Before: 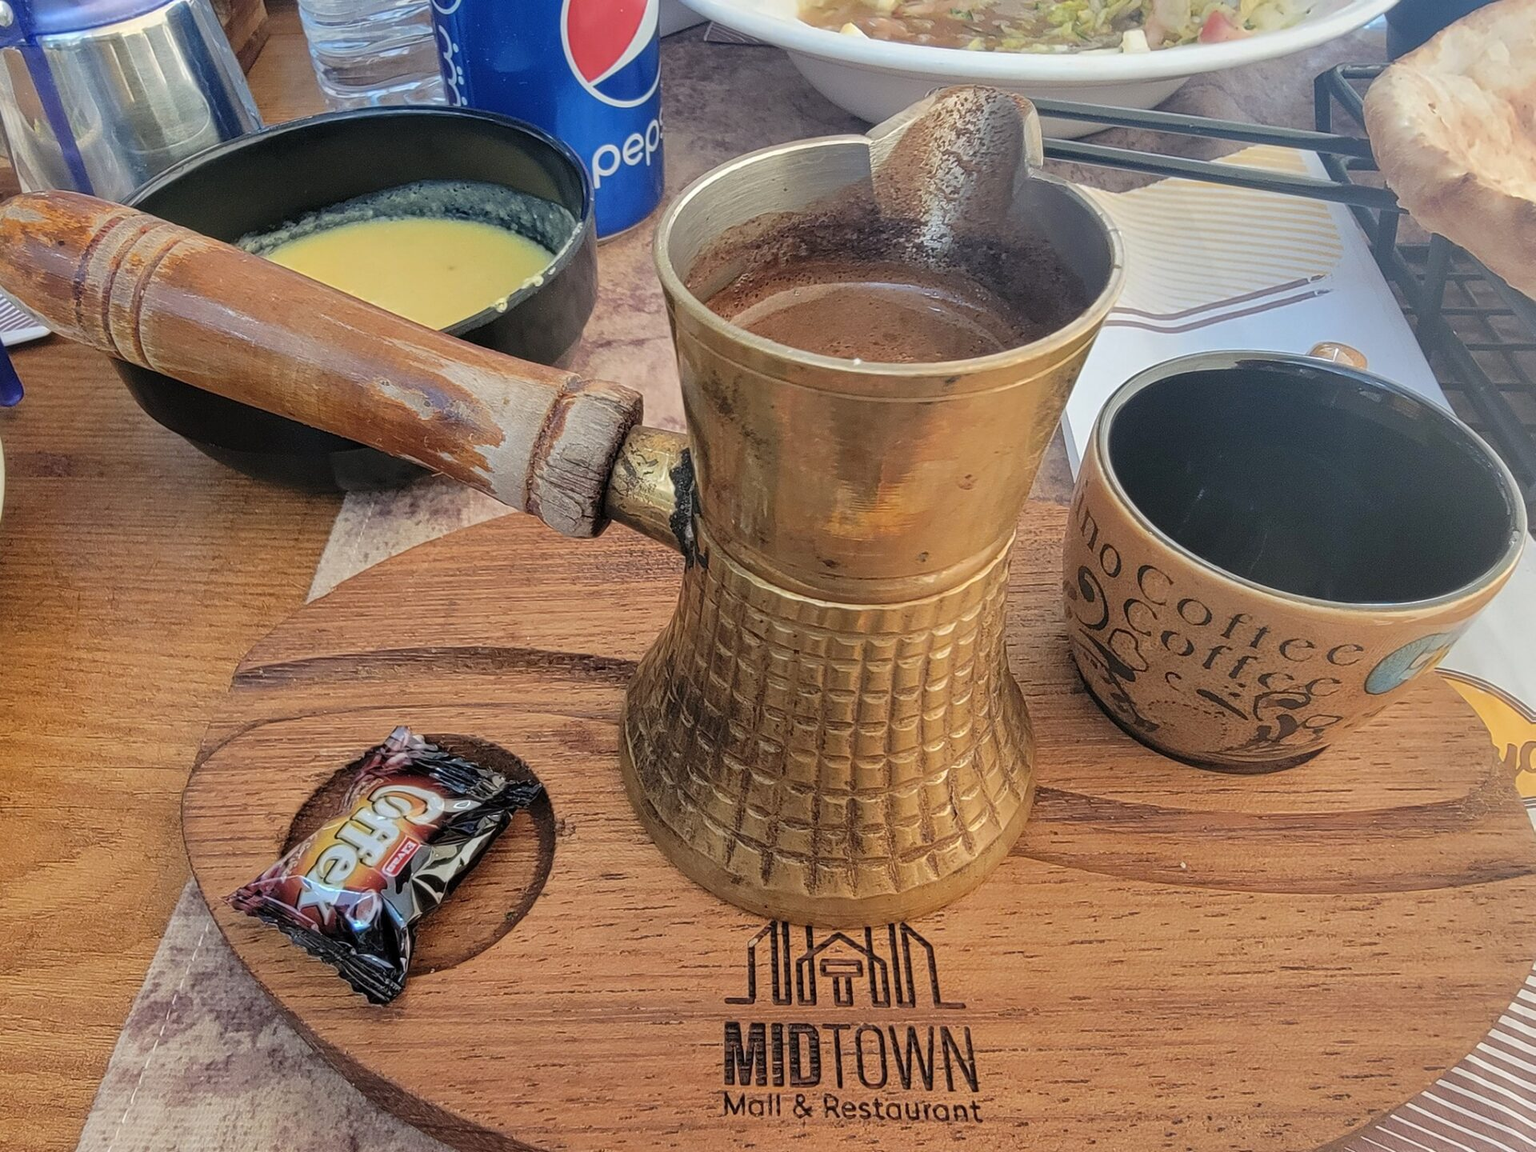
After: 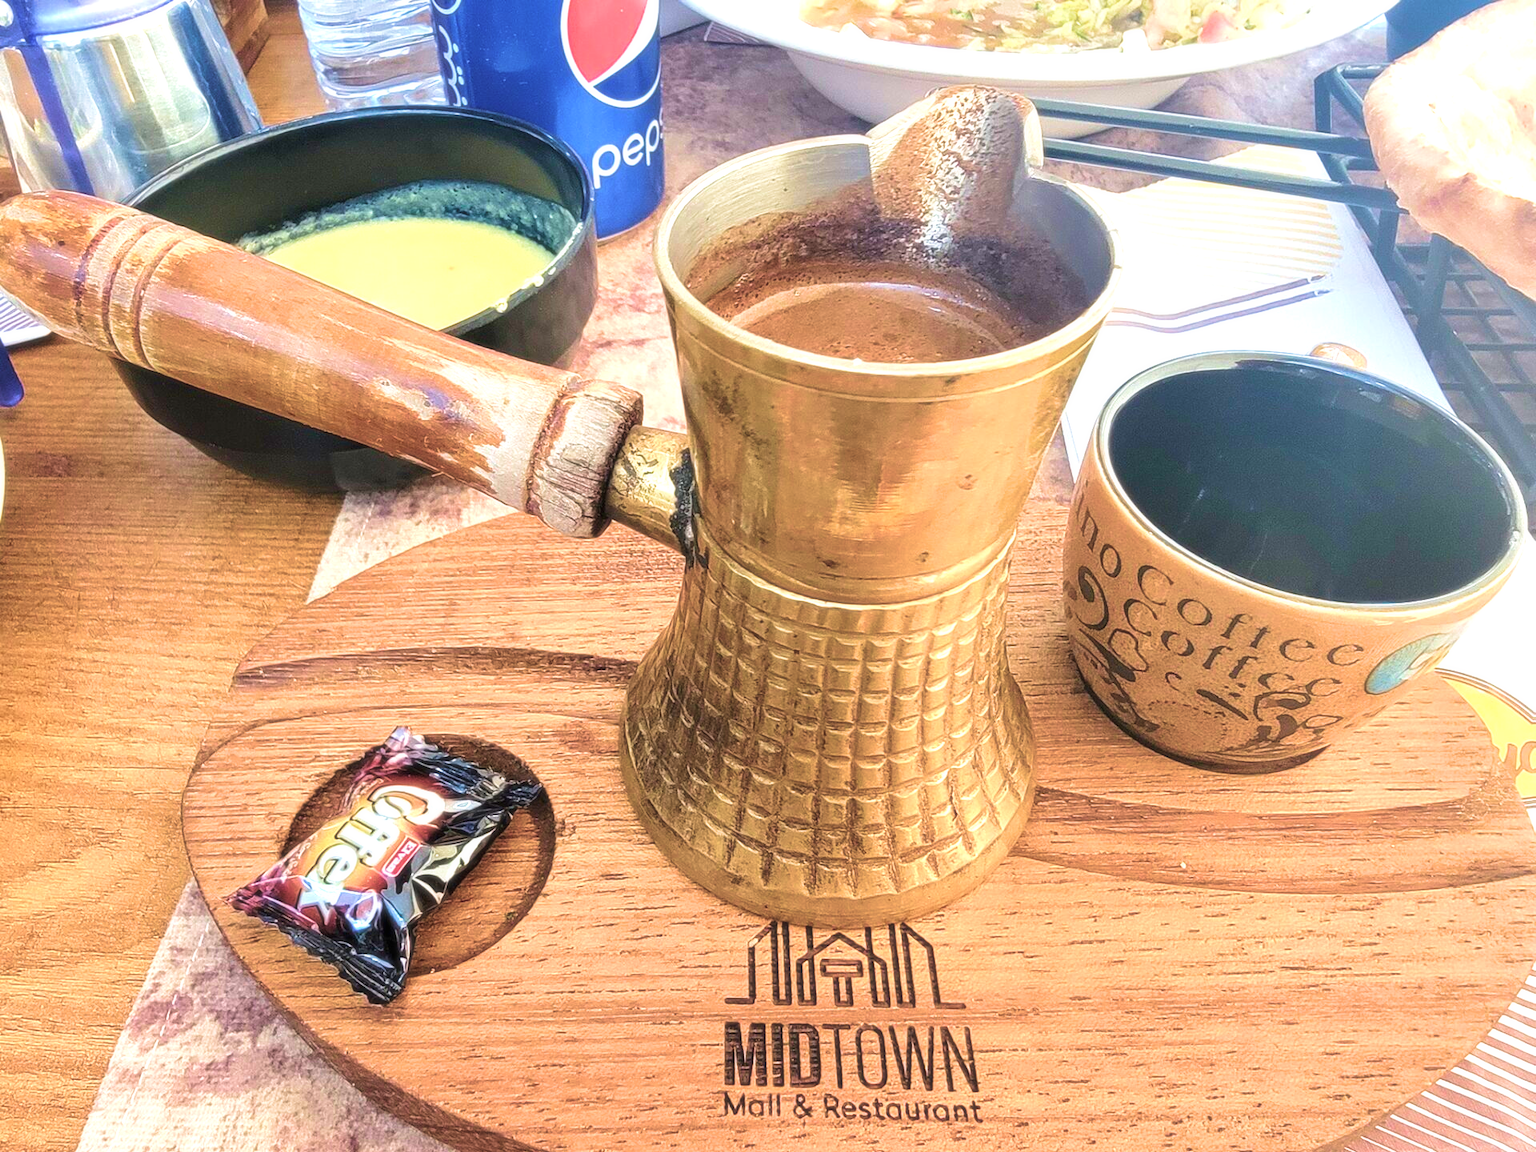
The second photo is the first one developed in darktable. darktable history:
exposure: black level correction 0, exposure 1.2 EV, compensate exposure bias true, compensate highlight preservation false
velvia: strength 74%
soften: size 10%, saturation 50%, brightness 0.2 EV, mix 10%
